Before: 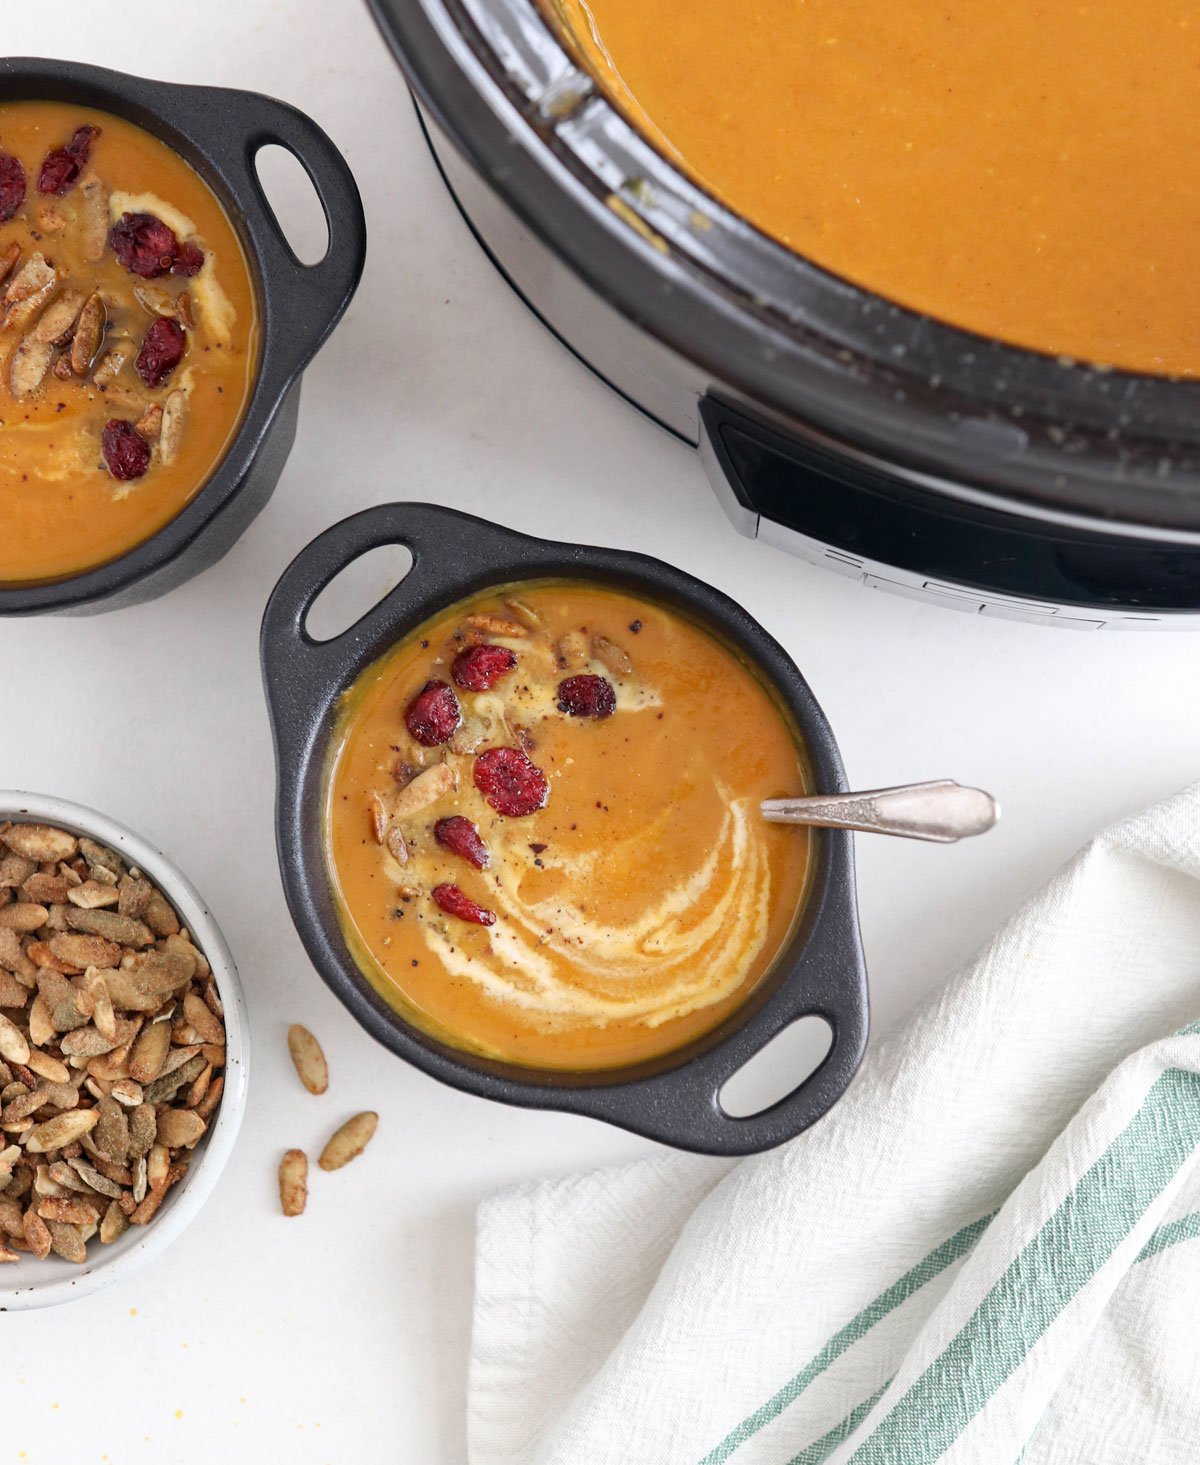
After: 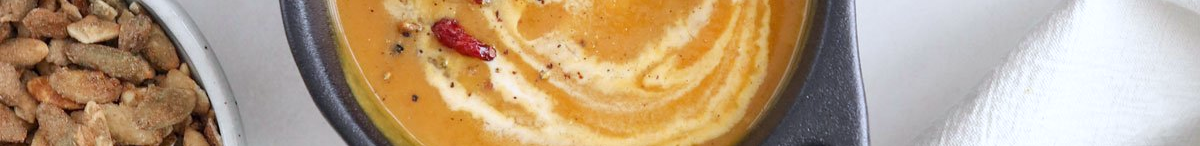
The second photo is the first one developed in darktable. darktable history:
crop and rotate: top 59.084%, bottom 30.916%
white balance: red 0.976, blue 1.04
